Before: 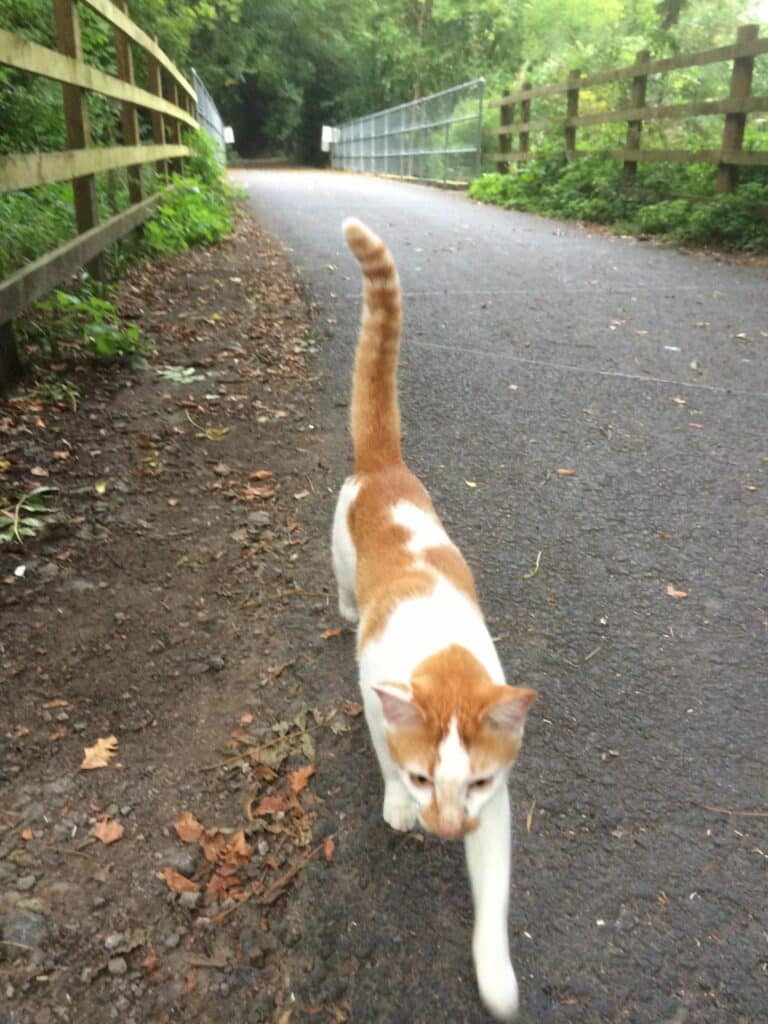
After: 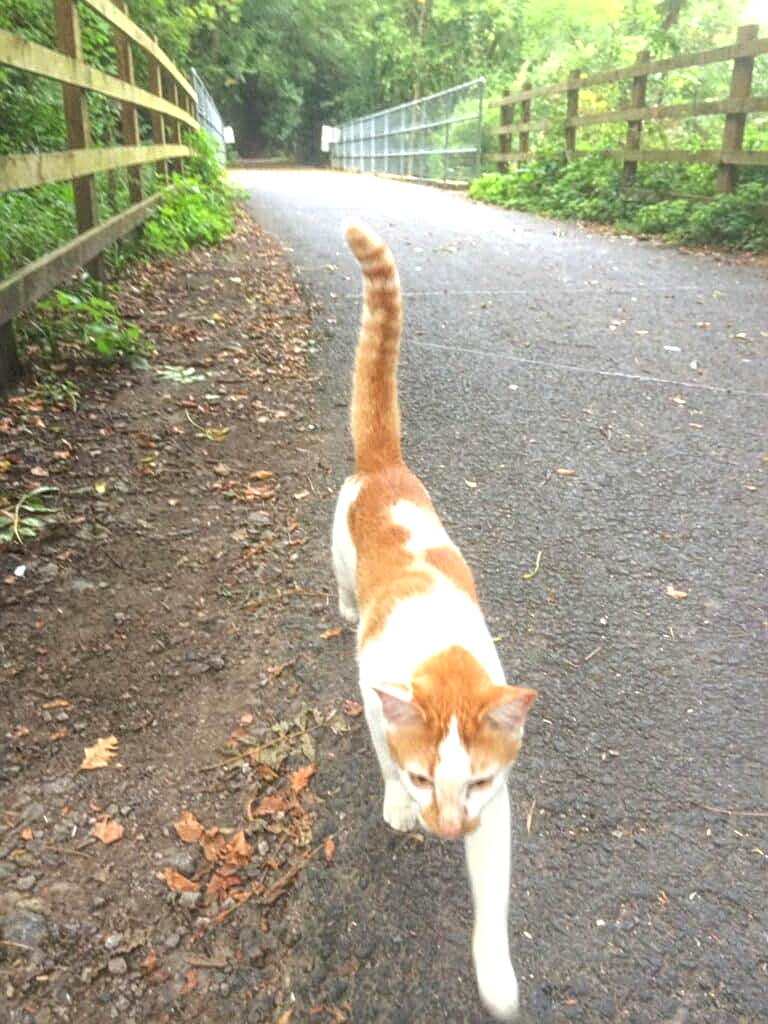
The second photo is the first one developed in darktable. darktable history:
sharpen: on, module defaults
exposure: exposure 0.6 EV, compensate highlight preservation false
local contrast: highlights 73%, shadows 15%, midtone range 0.197
